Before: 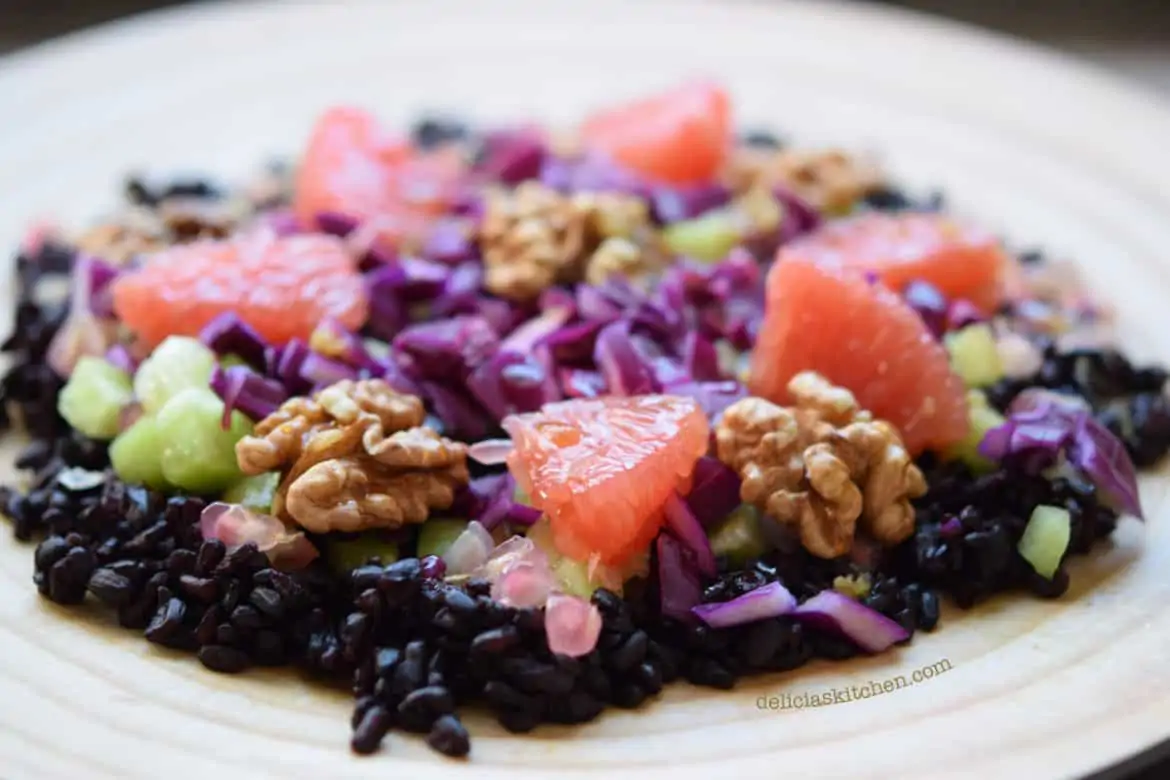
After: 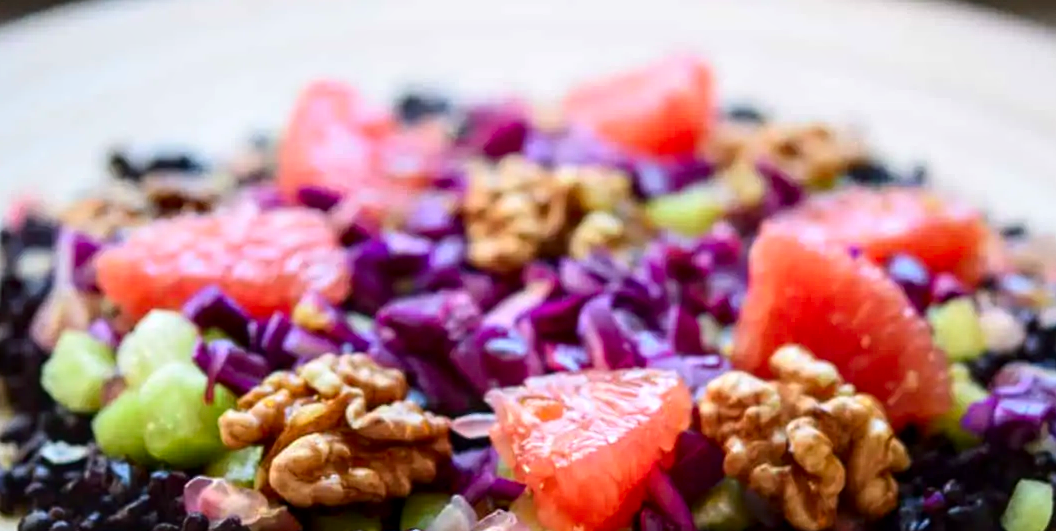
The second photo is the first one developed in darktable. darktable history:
local contrast: detail 130%
contrast brightness saturation: contrast 0.16, saturation 0.32
crop: left 1.509%, top 3.452%, right 7.696%, bottom 28.452%
